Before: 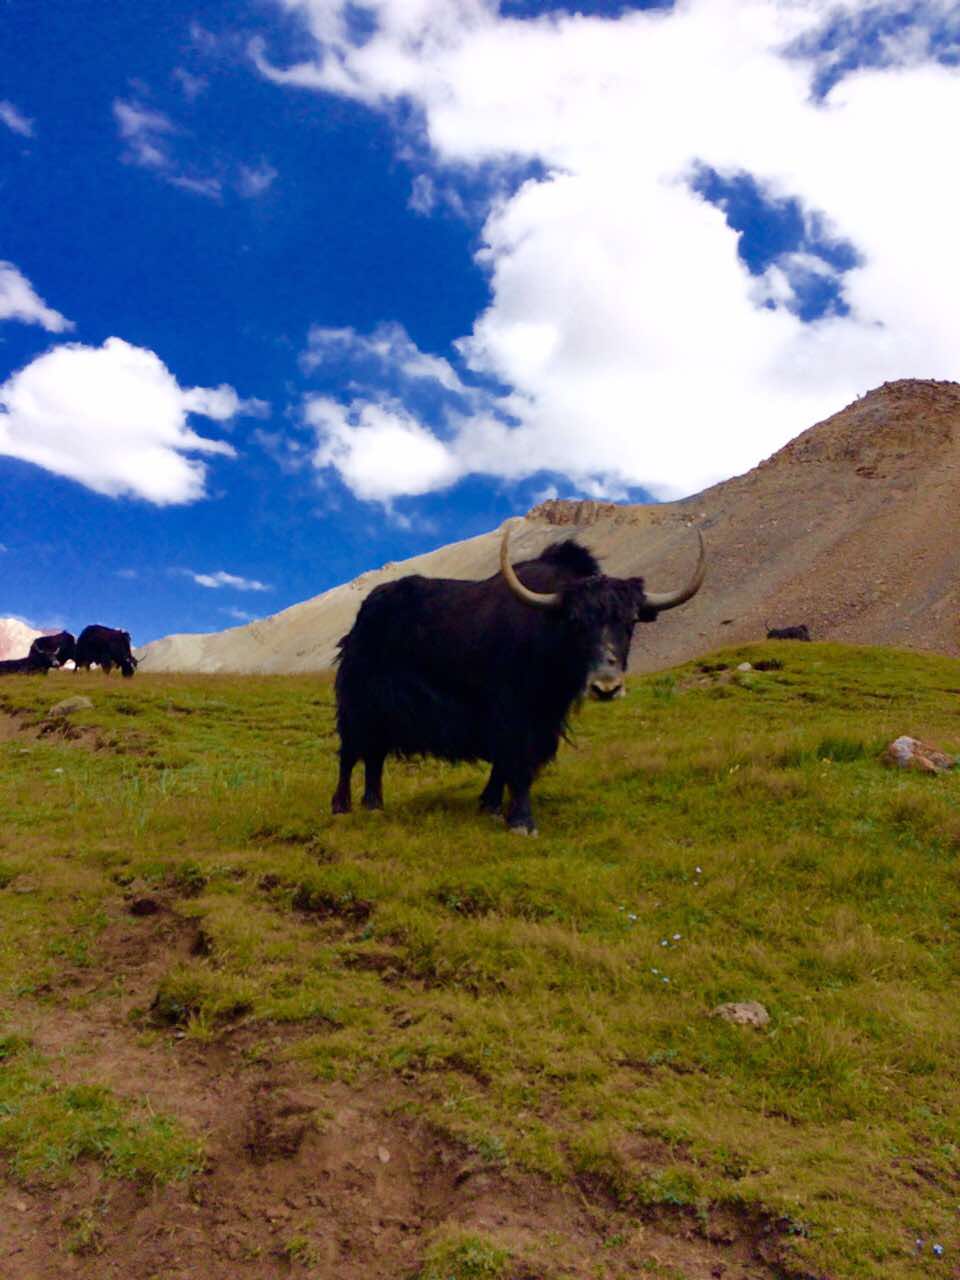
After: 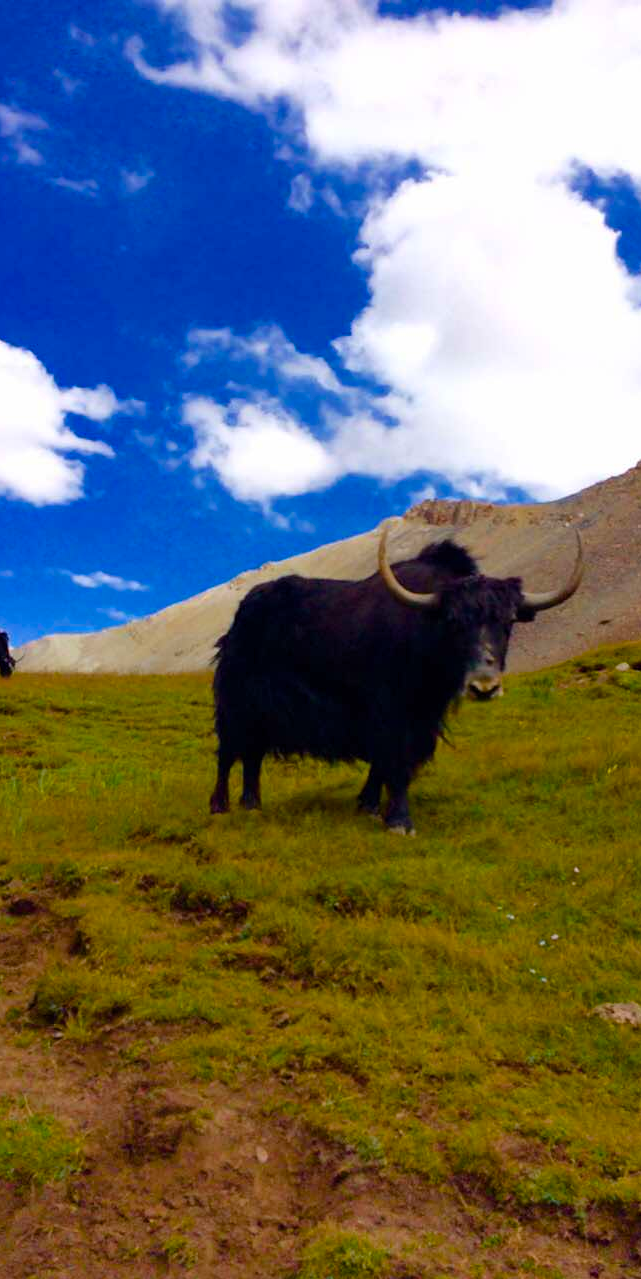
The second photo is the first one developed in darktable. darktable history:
crop and rotate: left 12.742%, right 20.424%
color balance rgb: power › hue 315.67°, perceptual saturation grading › global saturation 30.554%, global vibrance 5.875%
